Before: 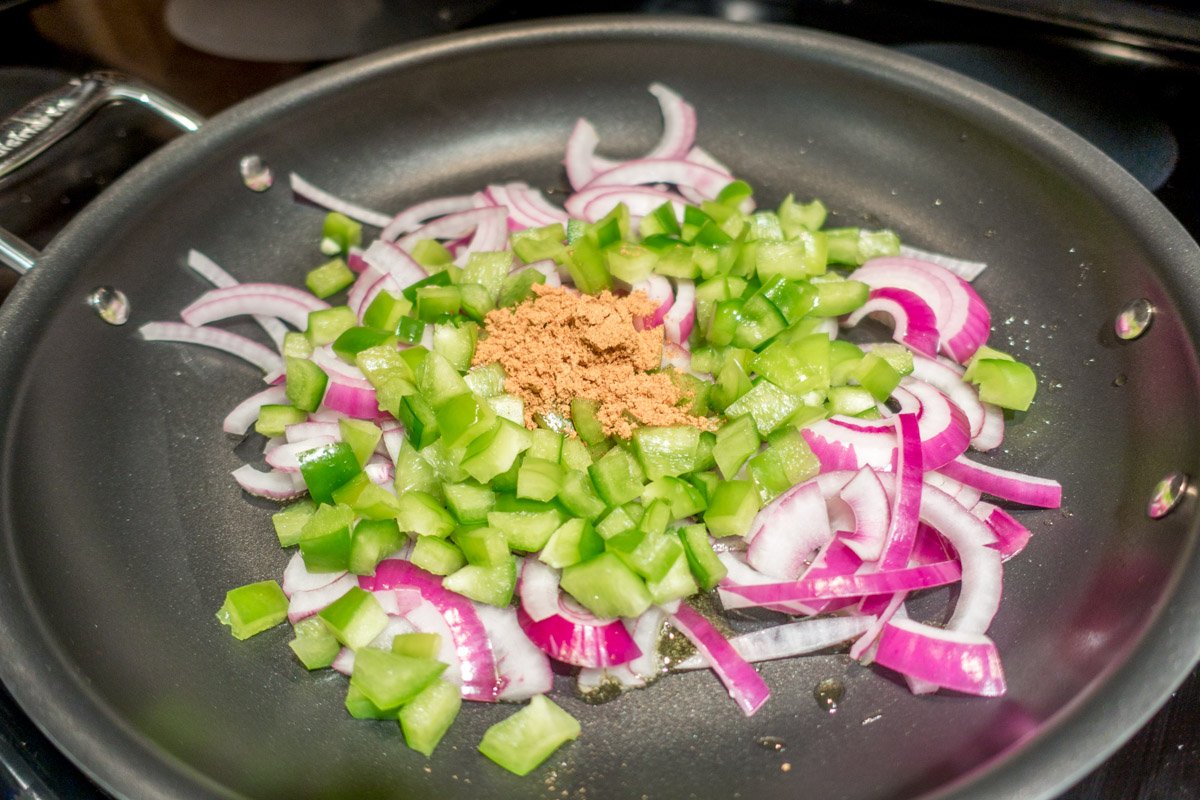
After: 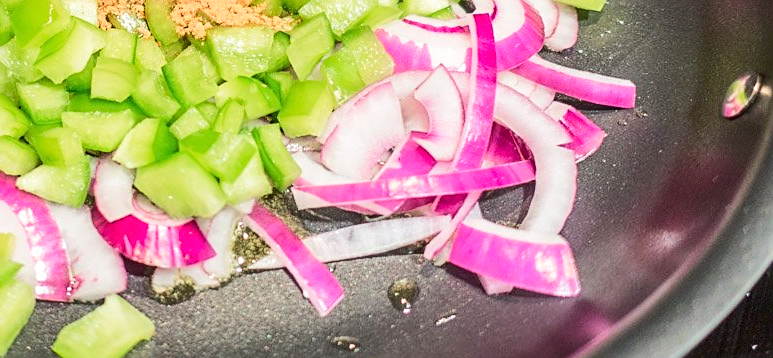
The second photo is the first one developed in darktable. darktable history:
rgb curve: curves: ch0 [(0, 0) (0.284, 0.292) (0.505, 0.644) (1, 1)]; ch1 [(0, 0) (0.284, 0.292) (0.505, 0.644) (1, 1)]; ch2 [(0, 0) (0.284, 0.292) (0.505, 0.644) (1, 1)], compensate middle gray true
sharpen: on, module defaults
crop and rotate: left 35.509%, top 50.238%, bottom 4.934%
